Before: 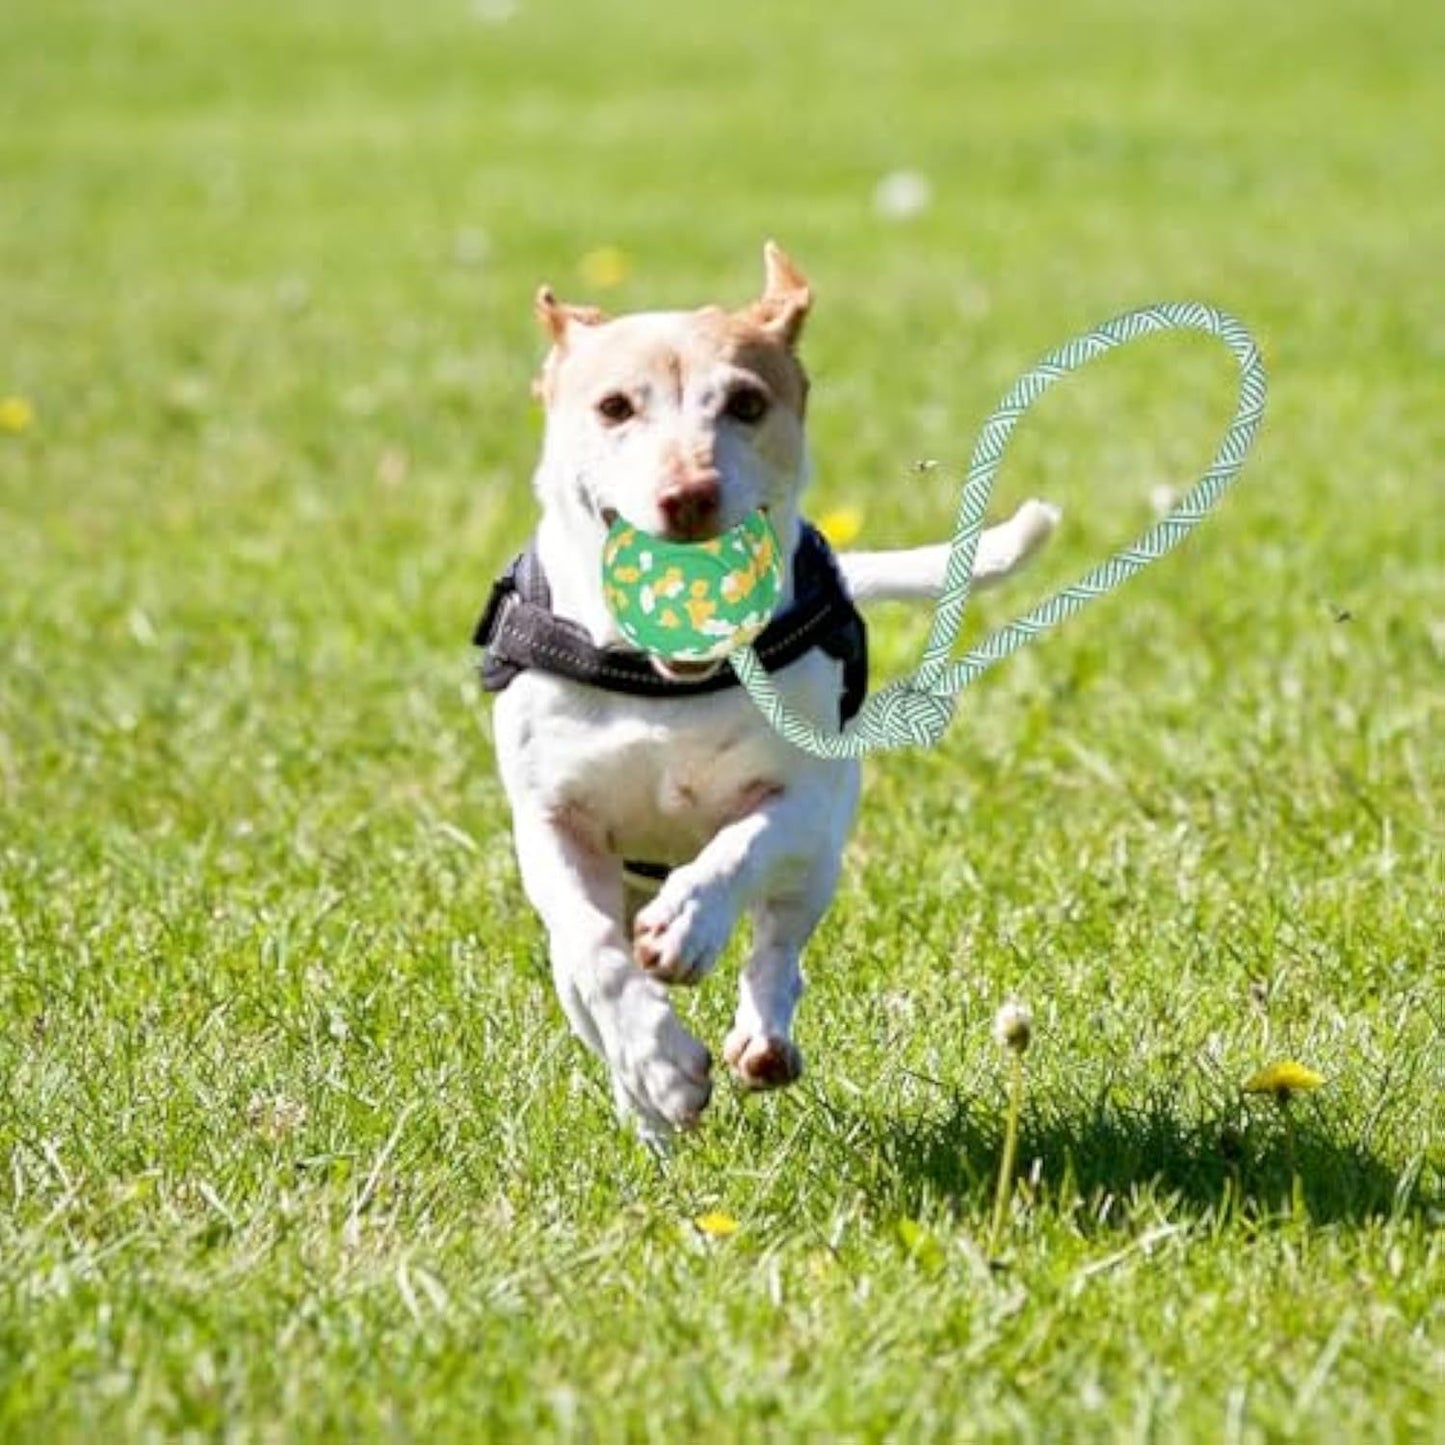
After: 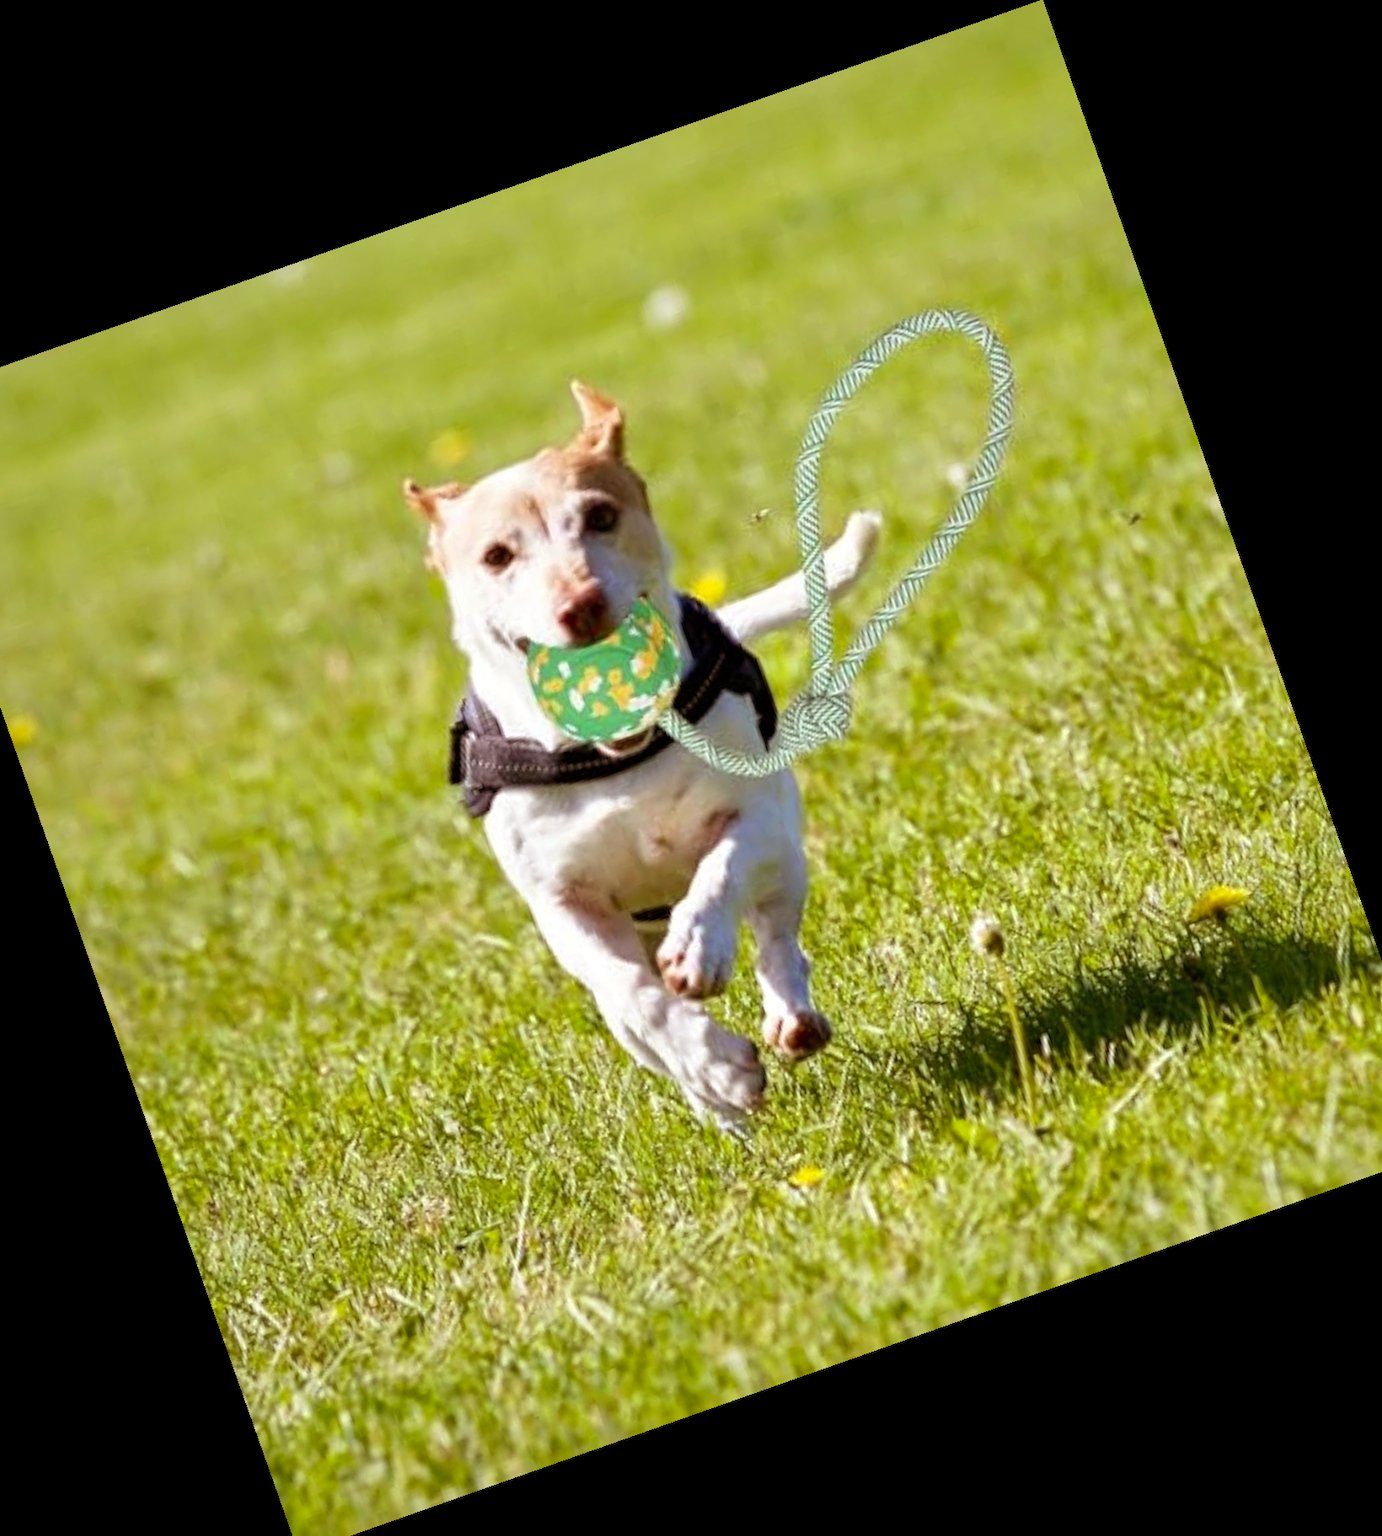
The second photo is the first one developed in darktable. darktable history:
crop and rotate: angle 19.43°, left 6.812%, right 4.125%, bottom 1.087%
rgb levels: mode RGB, independent channels, levels [[0, 0.5, 1], [0, 0.521, 1], [0, 0.536, 1]]
shadows and highlights: shadows 25, highlights -25
tone equalizer: on, module defaults
rotate and perspective: automatic cropping original format, crop left 0, crop top 0
